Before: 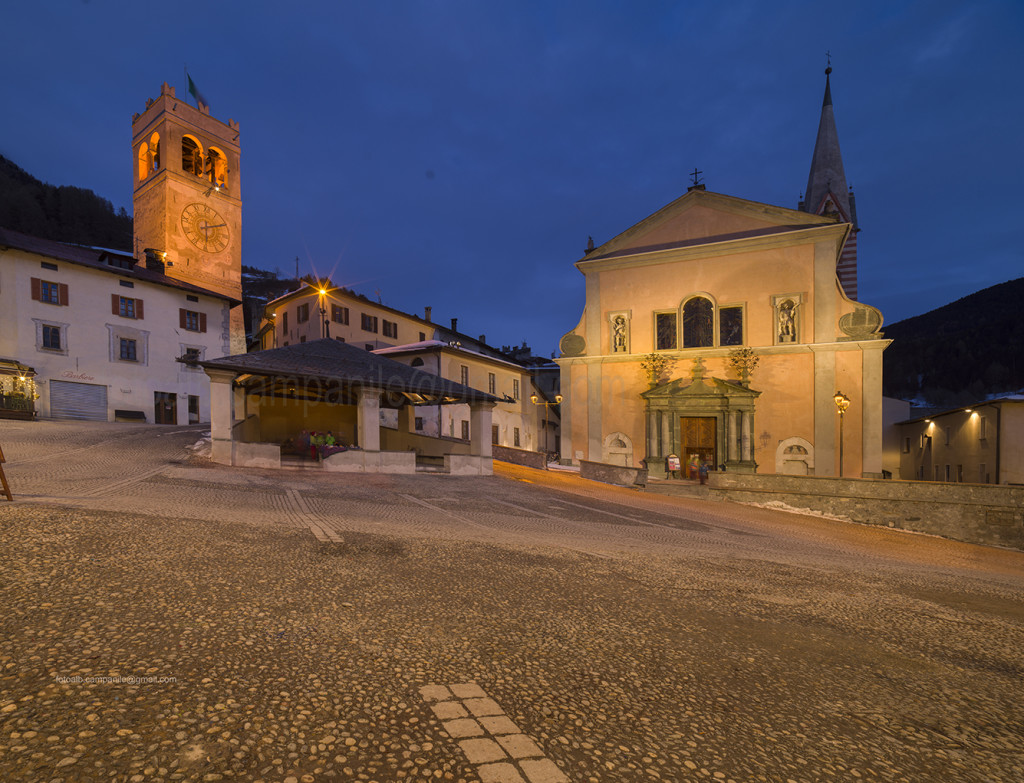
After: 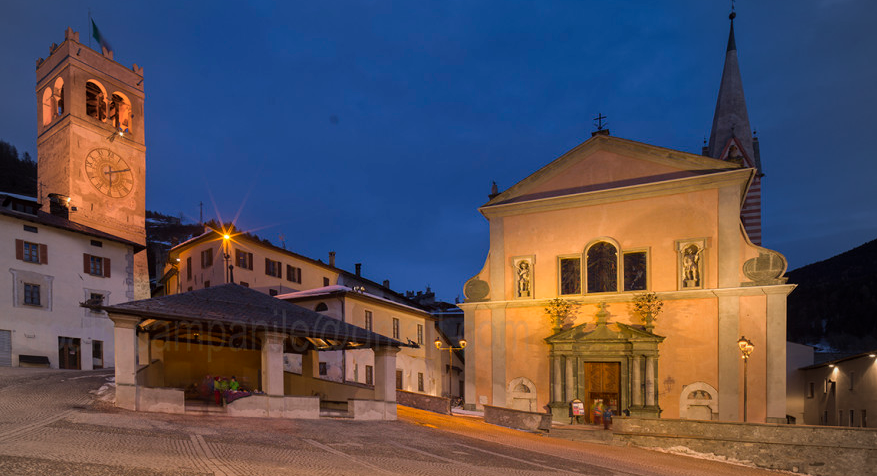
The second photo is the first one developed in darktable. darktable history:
vignetting: fall-off start 96.38%, fall-off radius 100.02%, brightness -0.276, width/height ratio 0.614
crop and rotate: left 9.375%, top 7.268%, right 4.884%, bottom 31.87%
